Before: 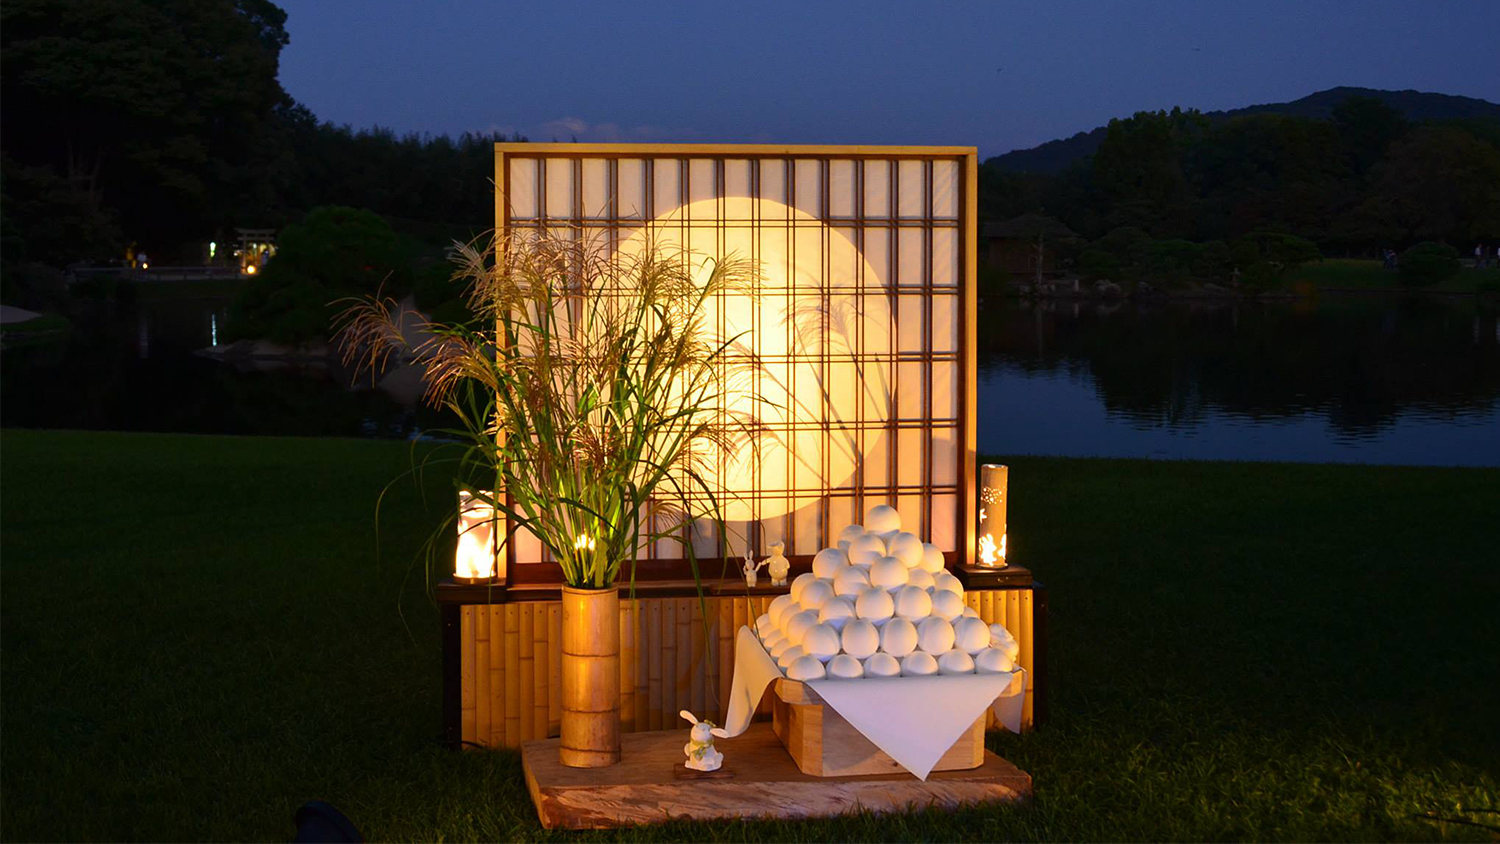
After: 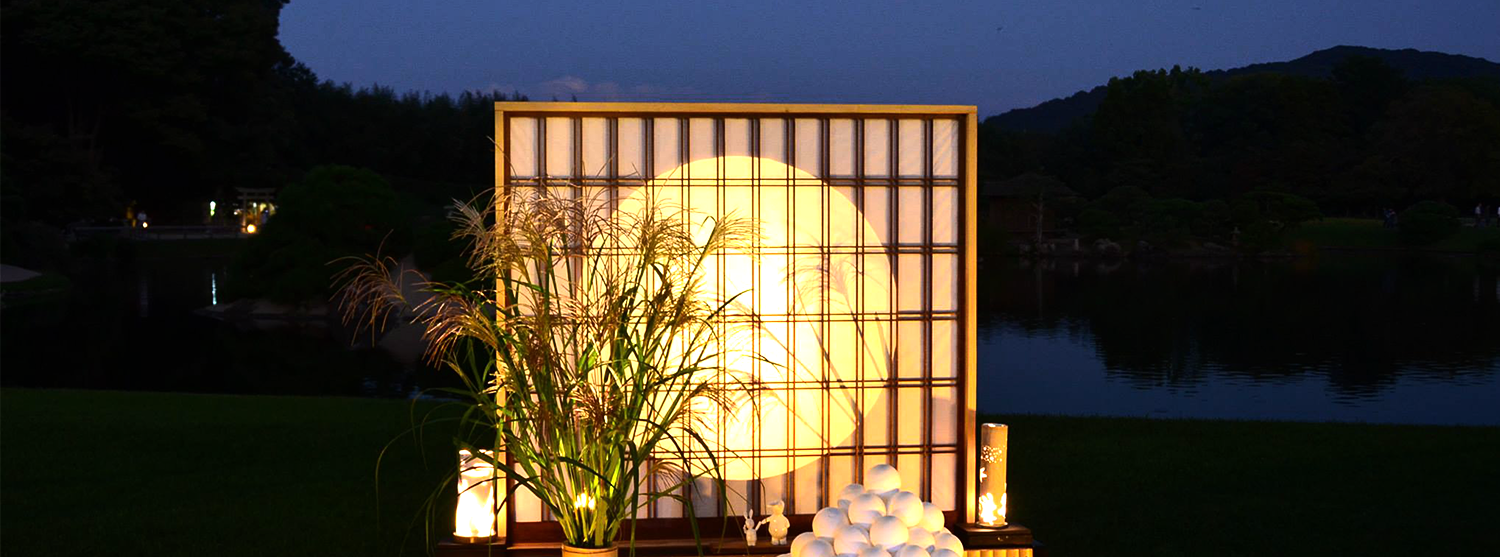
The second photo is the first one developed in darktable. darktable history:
crop and rotate: top 4.952%, bottom 28.942%
tone equalizer: -8 EV -0.712 EV, -7 EV -0.714 EV, -6 EV -0.602 EV, -5 EV -0.397 EV, -3 EV 0.379 EV, -2 EV 0.6 EV, -1 EV 0.691 EV, +0 EV 0.741 EV, edges refinement/feathering 500, mask exposure compensation -1.57 EV, preserve details no
